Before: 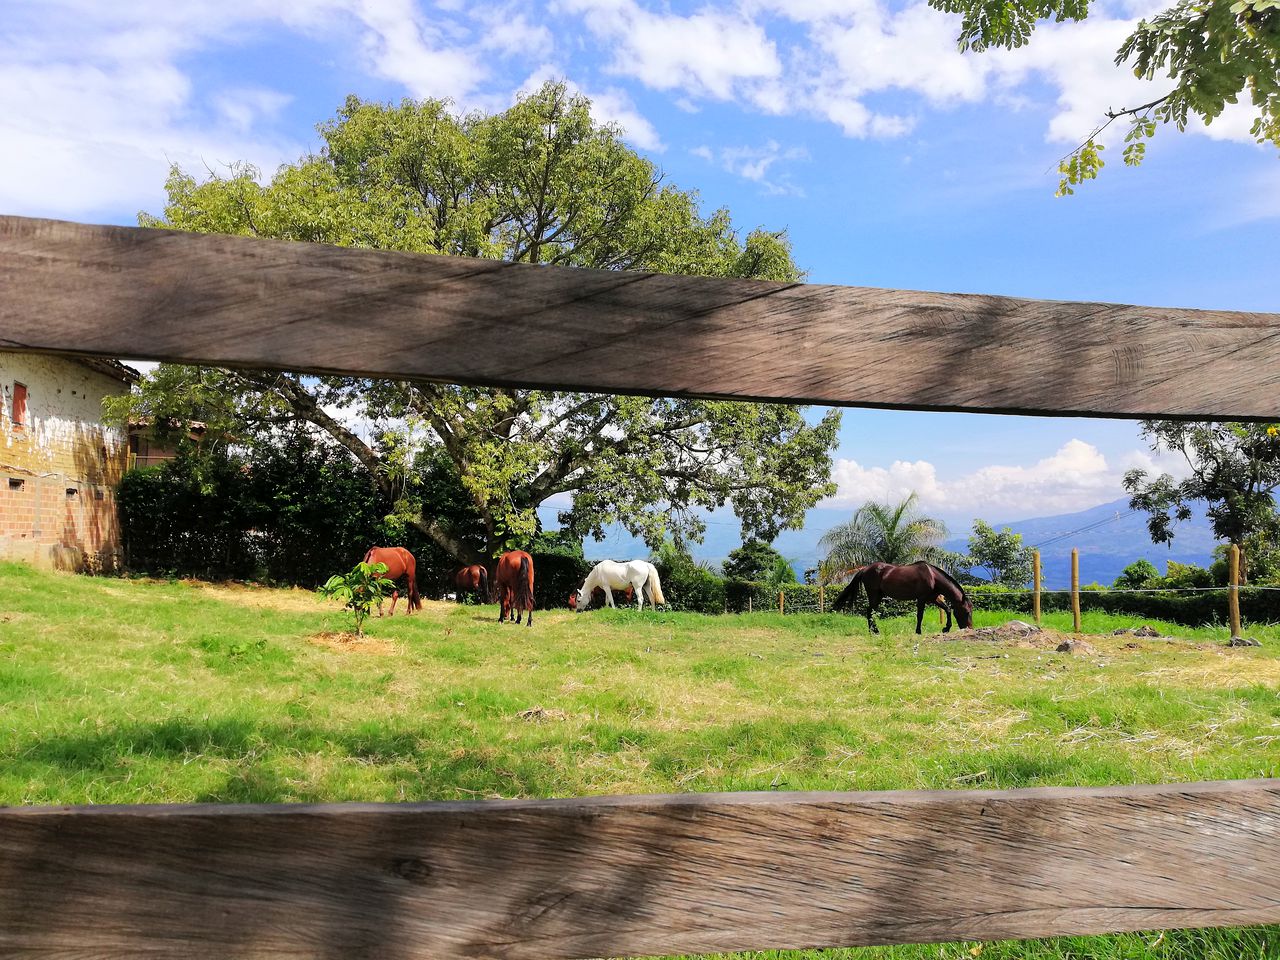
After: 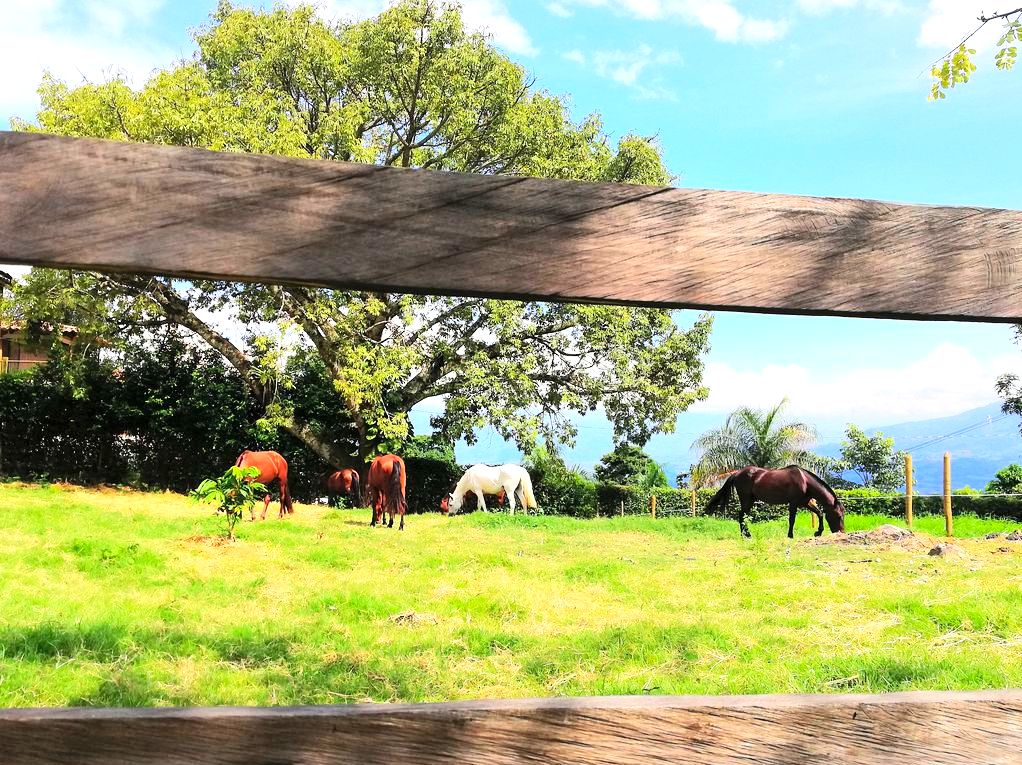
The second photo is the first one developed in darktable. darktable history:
crop and rotate: left 10.061%, top 10.023%, right 10.09%, bottom 10.206%
contrast brightness saturation: contrast 0.198, brightness 0.157, saturation 0.224
exposure: exposure 0.606 EV, compensate exposure bias true, compensate highlight preservation false
